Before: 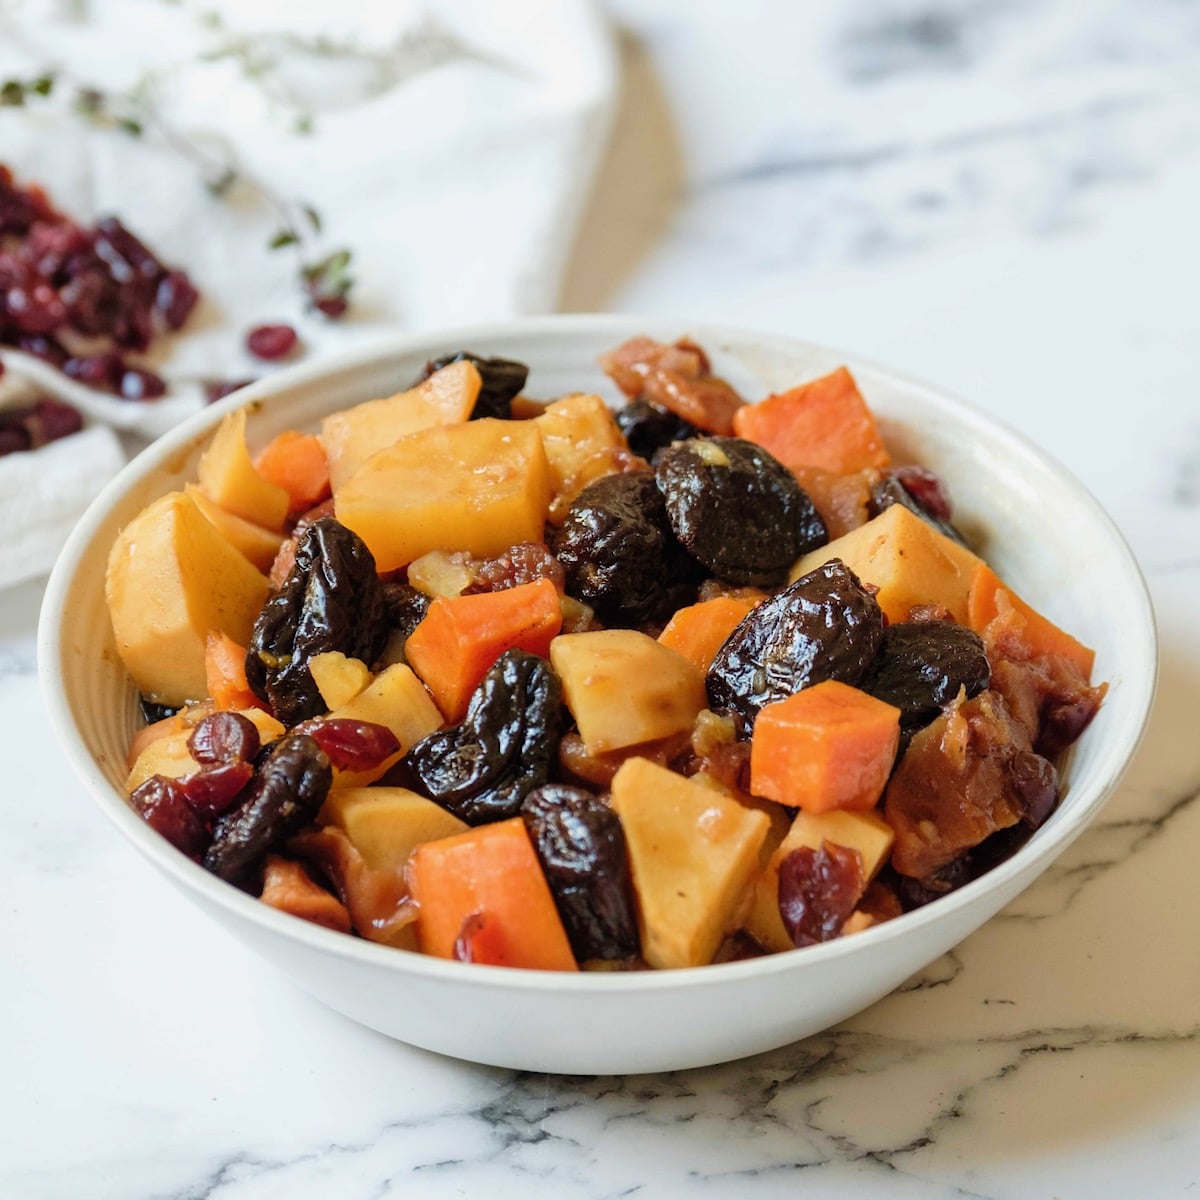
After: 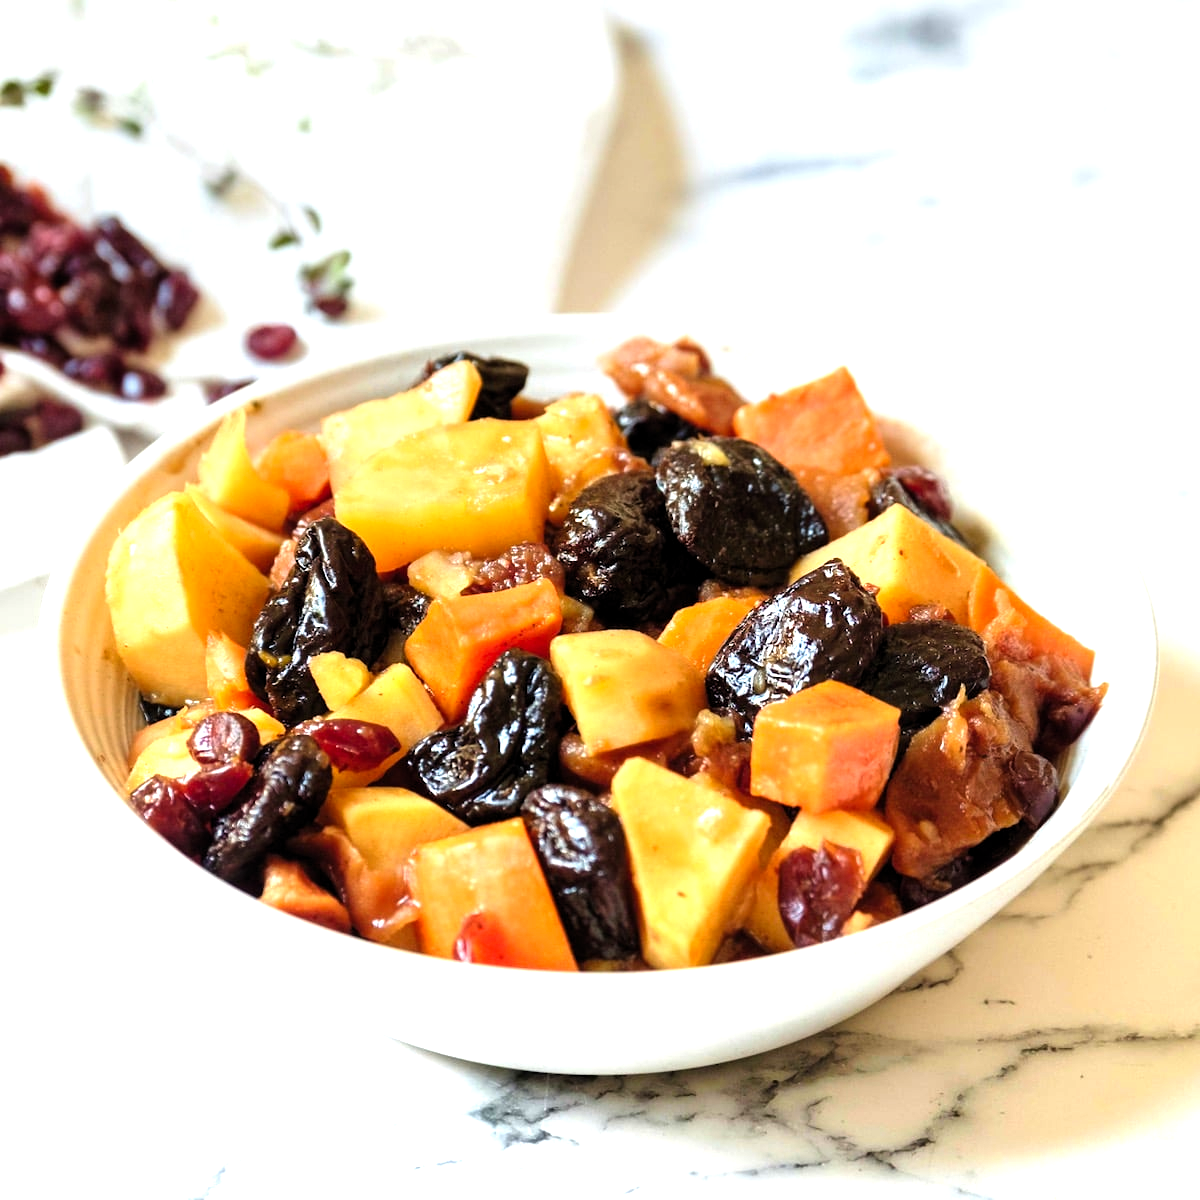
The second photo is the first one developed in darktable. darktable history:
levels: levels [0.012, 0.367, 0.697]
graduated density: on, module defaults
